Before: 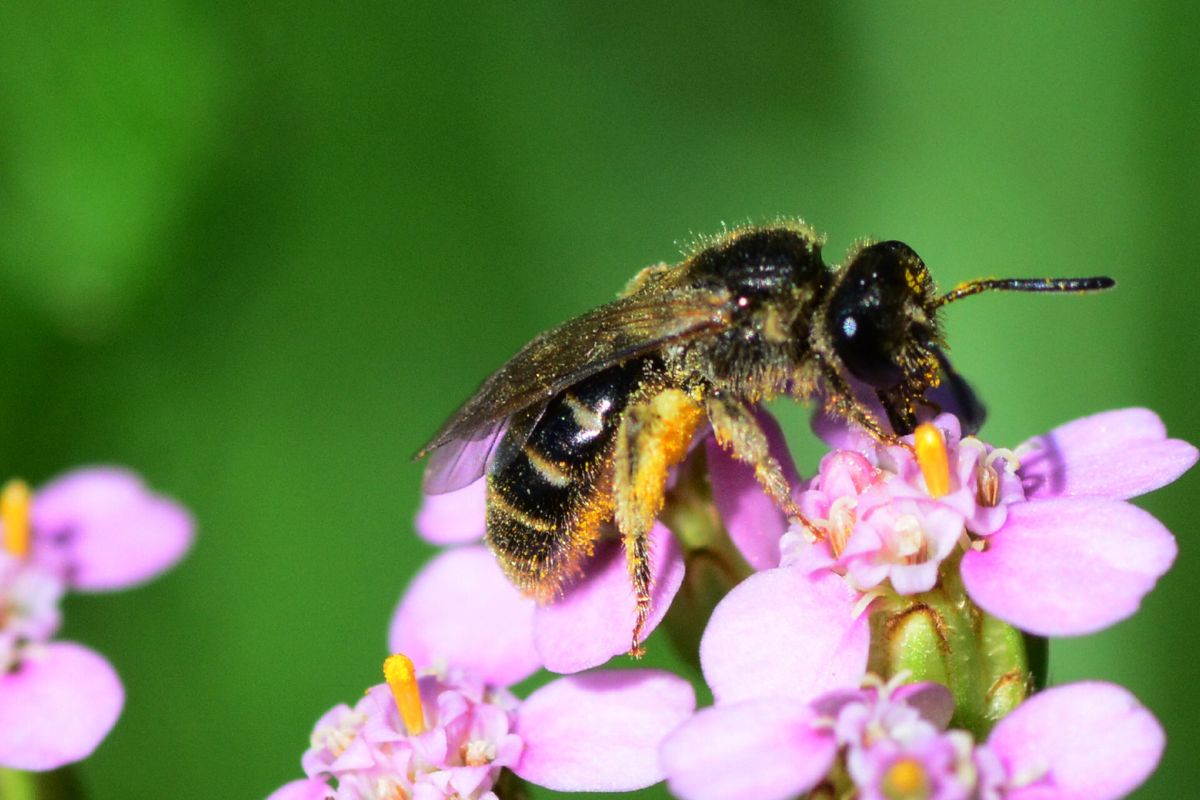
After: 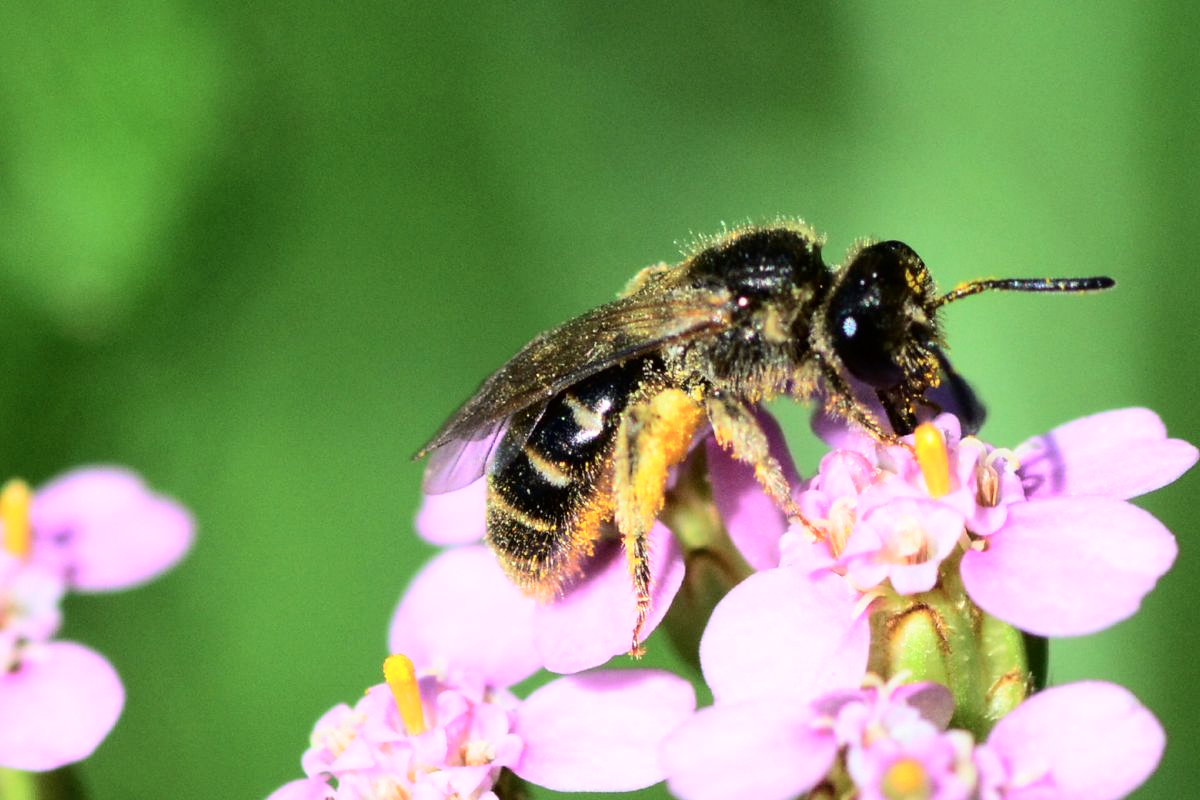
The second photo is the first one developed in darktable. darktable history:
tone curve: curves: ch0 [(0, 0) (0.004, 0.001) (0.133, 0.132) (0.325, 0.395) (0.455, 0.565) (0.832, 0.925) (1, 1)], color space Lab, independent channels, preserve colors none
